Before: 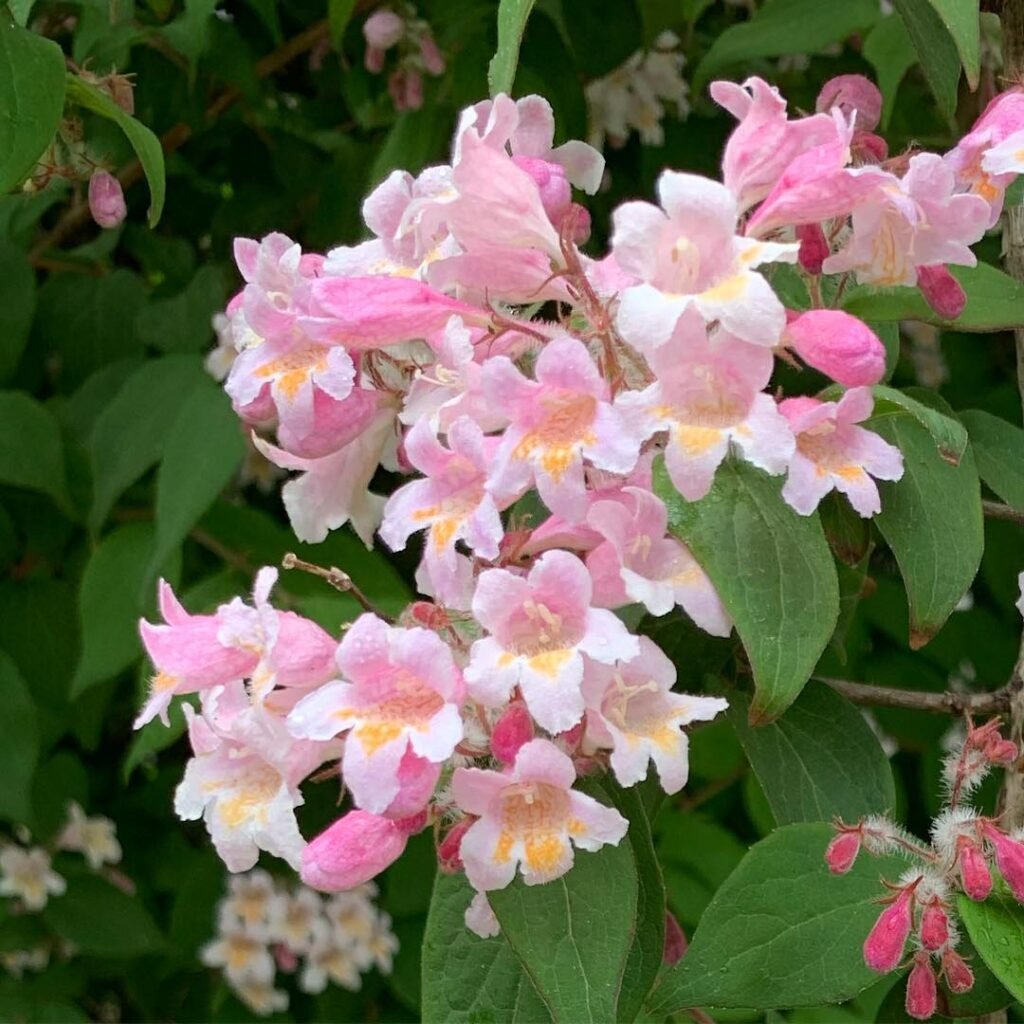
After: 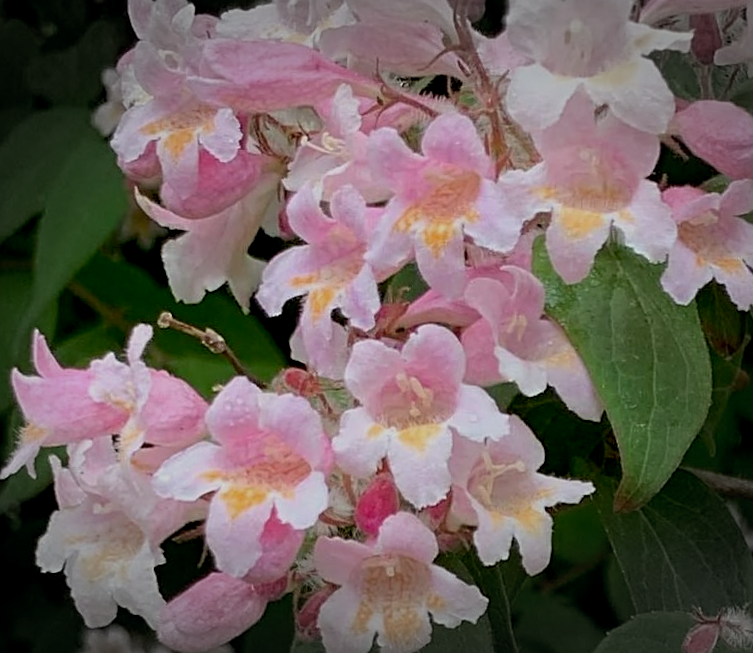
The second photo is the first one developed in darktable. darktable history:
exposure: black level correction 0.009, exposure -0.637 EV, compensate highlight preservation false
sharpen: on, module defaults
vignetting: fall-off start 79.43%, saturation -0.649, width/height ratio 1.327, unbound false
crop and rotate: angle -3.37°, left 9.79%, top 20.73%, right 12.42%, bottom 11.82%
